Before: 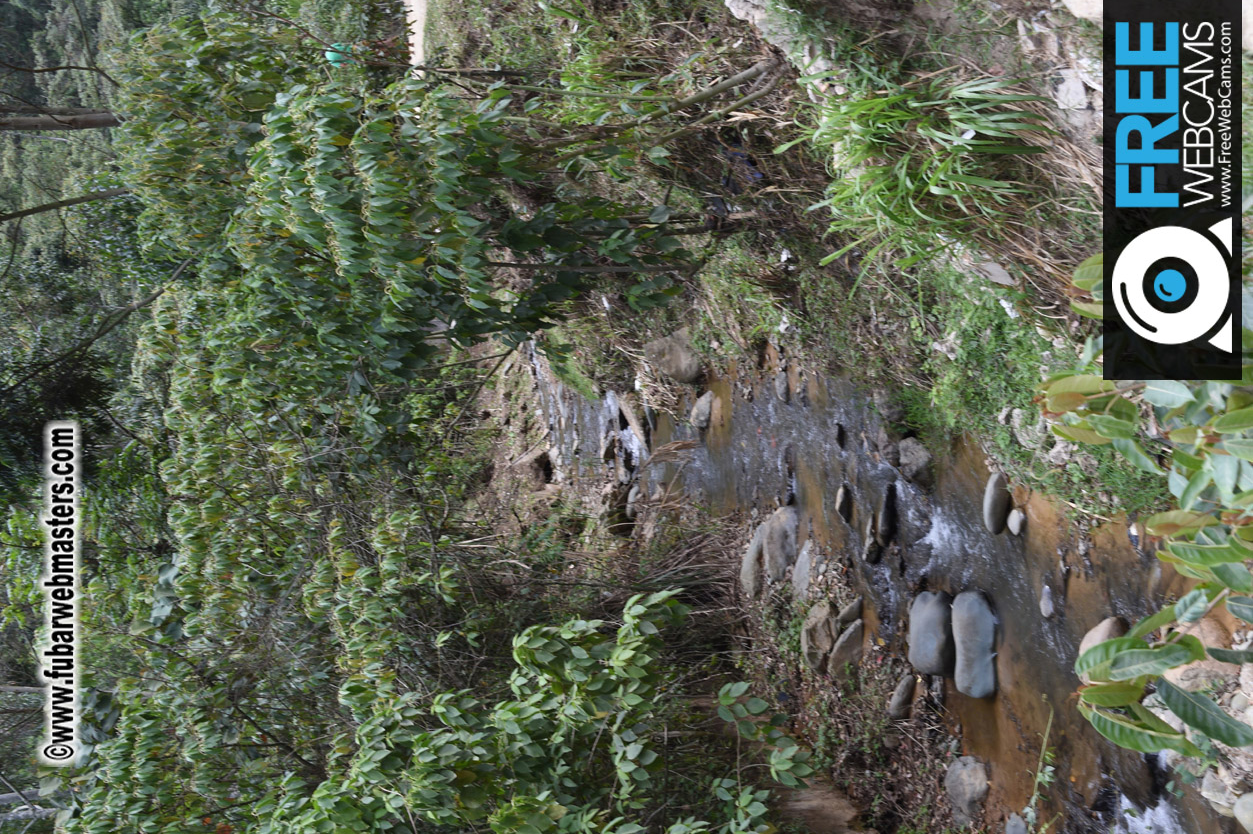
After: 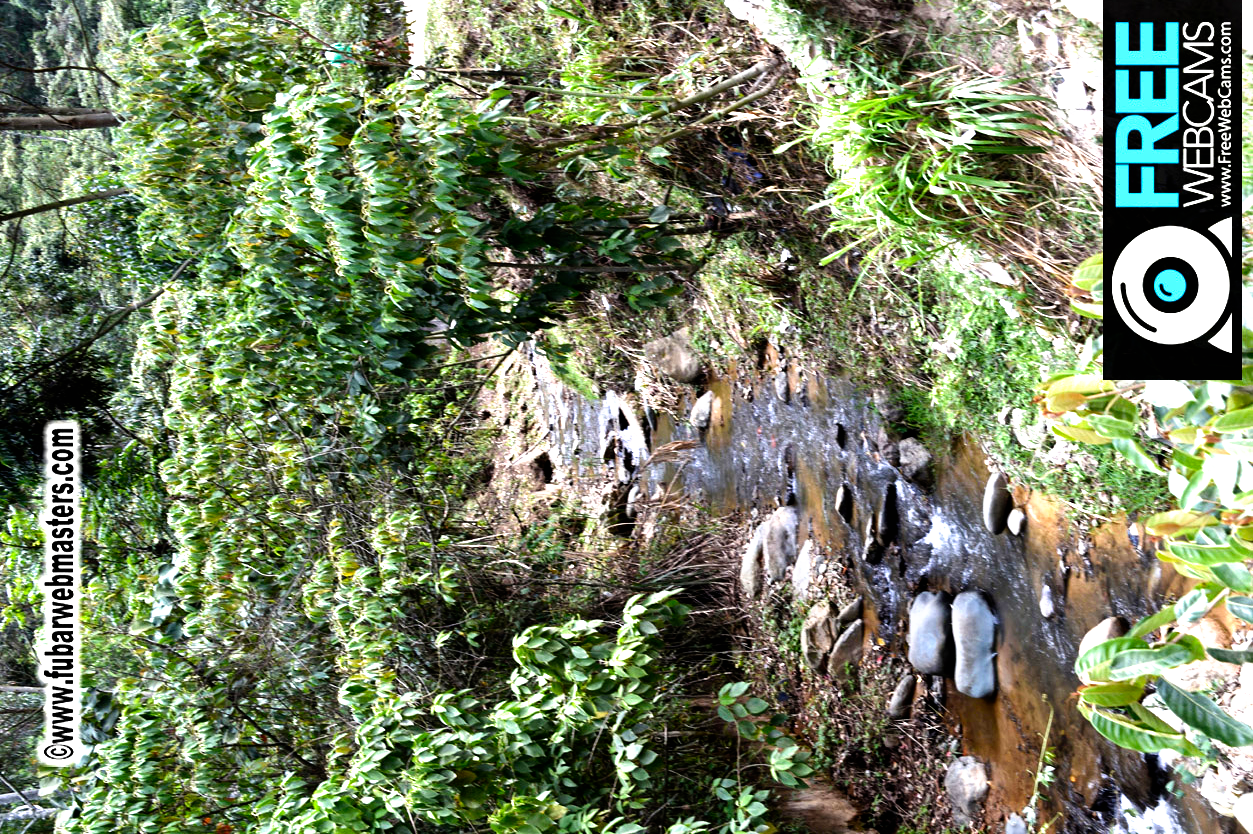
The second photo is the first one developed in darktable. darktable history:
exposure: exposure 0.766 EV, compensate highlight preservation false
filmic rgb: black relative exposure -8.2 EV, white relative exposure 2.2 EV, threshold 3 EV, hardness 7.11, latitude 85.74%, contrast 1.696, highlights saturation mix -4%, shadows ↔ highlights balance -2.69%, preserve chrominance no, color science v5 (2021), contrast in shadows safe, contrast in highlights safe, enable highlight reconstruction true
